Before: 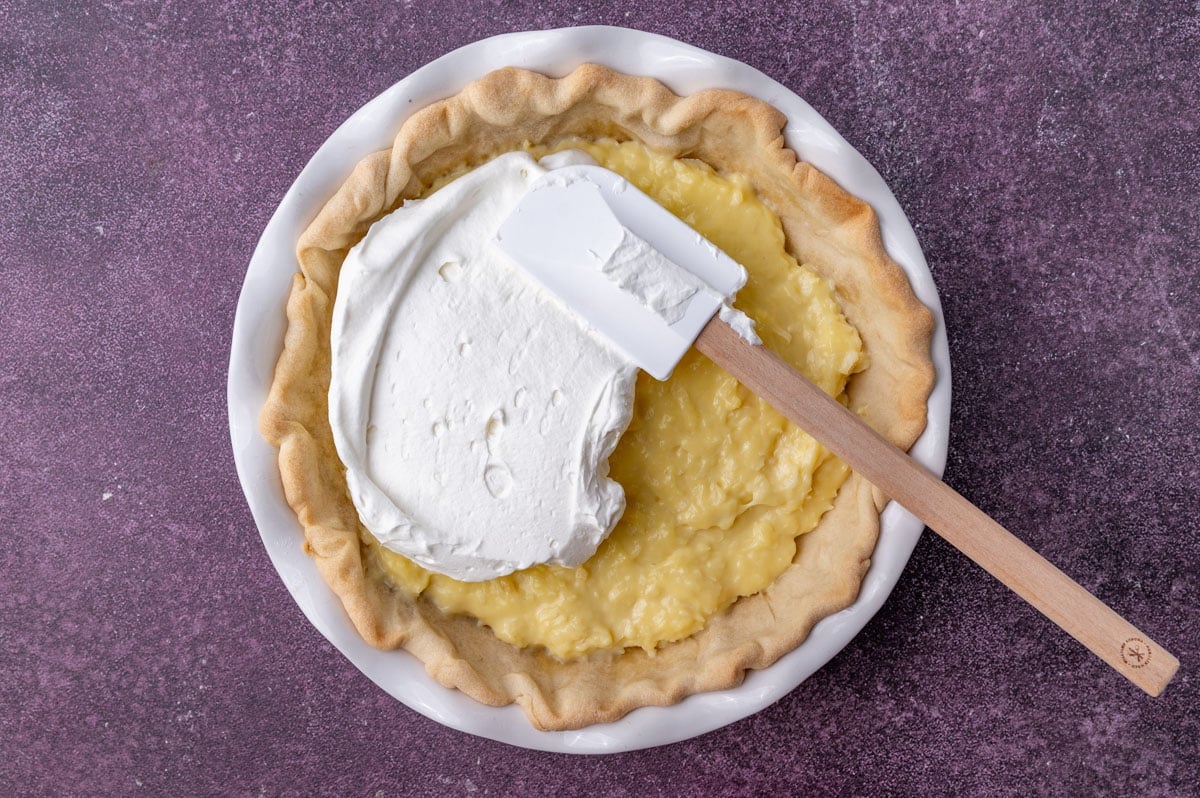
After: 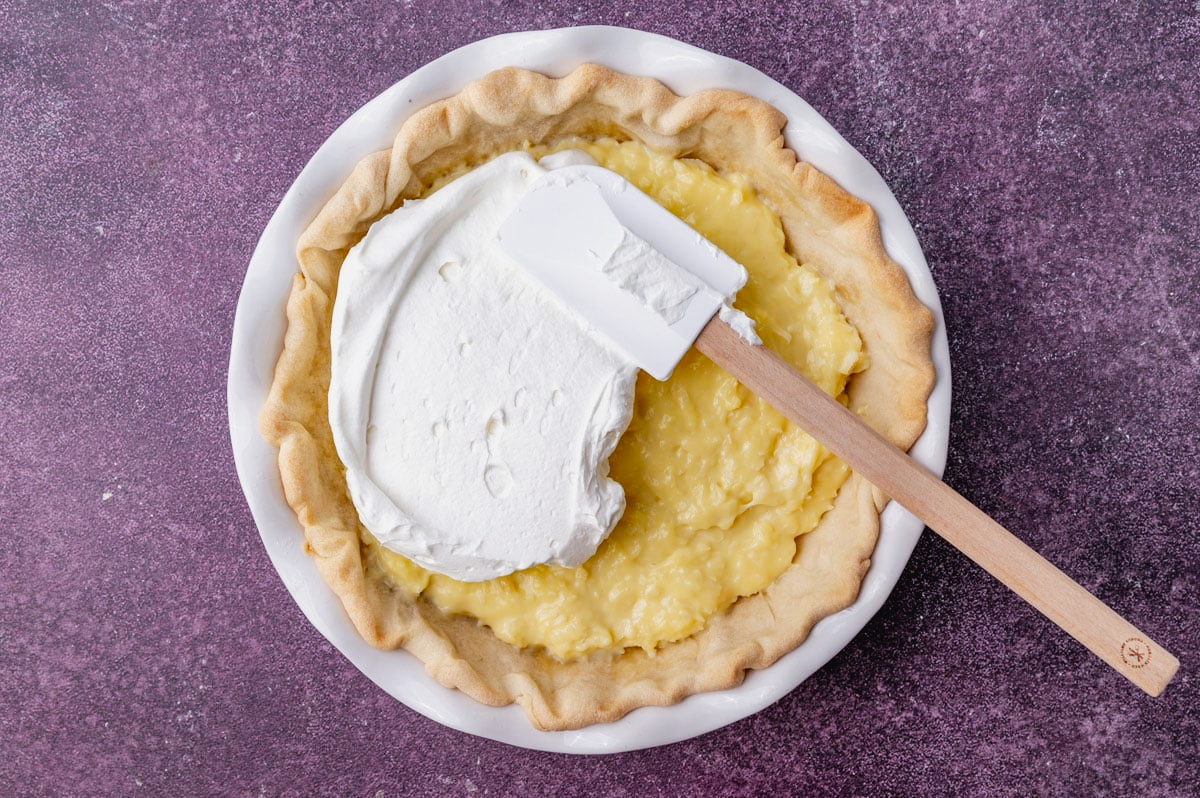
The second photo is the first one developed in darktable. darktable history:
tone curve: curves: ch0 [(0, 0.021) (0.049, 0.044) (0.152, 0.14) (0.328, 0.357) (0.473, 0.529) (0.641, 0.705) (0.868, 0.887) (1, 0.969)]; ch1 [(0, 0) (0.322, 0.328) (0.43, 0.425) (0.474, 0.466) (0.502, 0.503) (0.522, 0.526) (0.564, 0.591) (0.602, 0.632) (0.677, 0.701) (0.859, 0.885) (1, 1)]; ch2 [(0, 0) (0.33, 0.301) (0.447, 0.44) (0.502, 0.505) (0.535, 0.554) (0.565, 0.598) (0.618, 0.629) (1, 1)], preserve colors none
